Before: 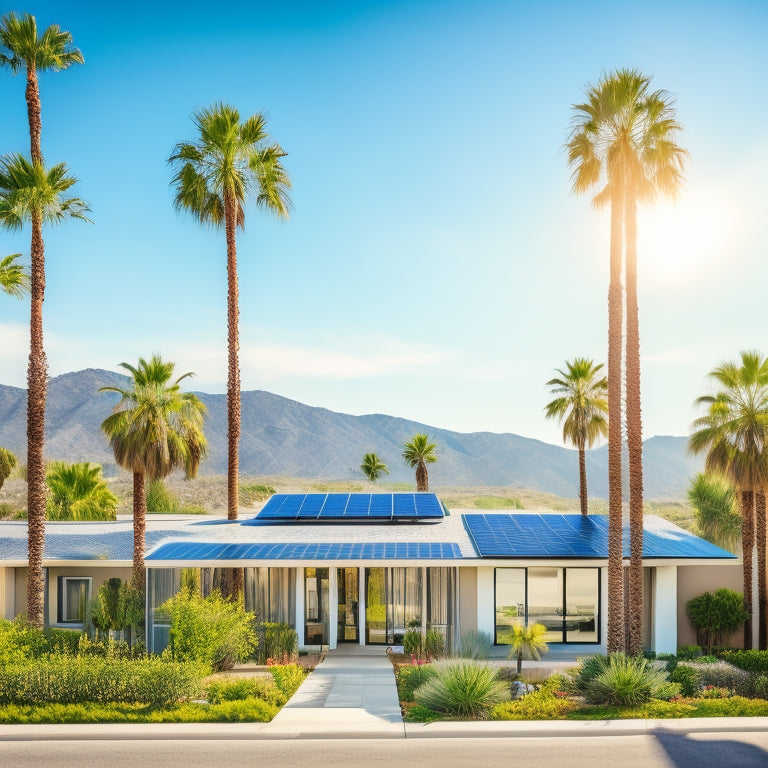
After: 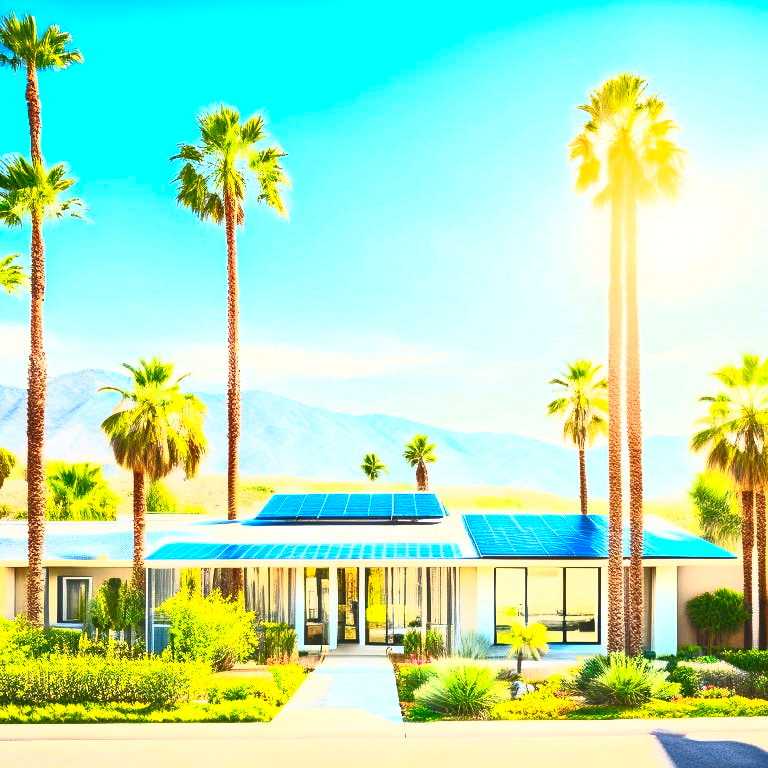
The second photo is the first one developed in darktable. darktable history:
contrast brightness saturation: contrast 0.98, brightness 0.99, saturation 0.997
